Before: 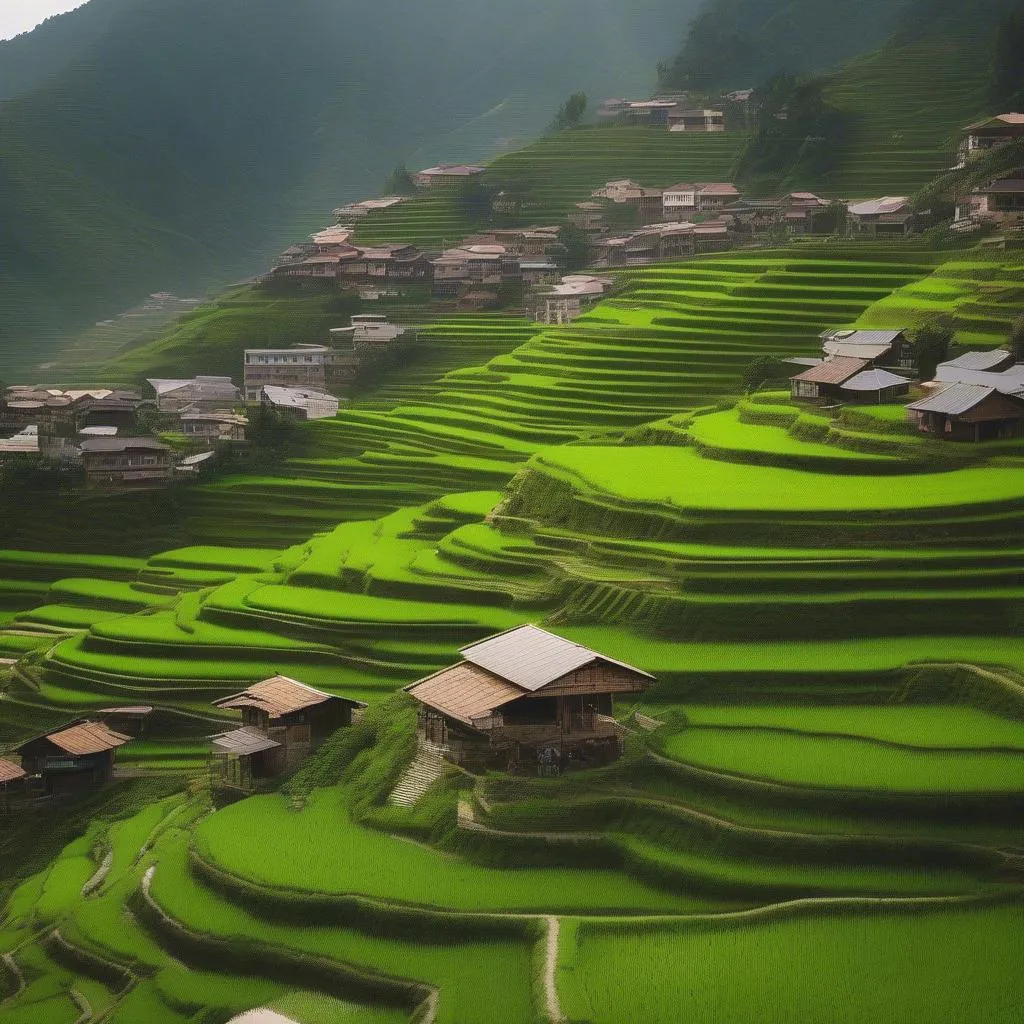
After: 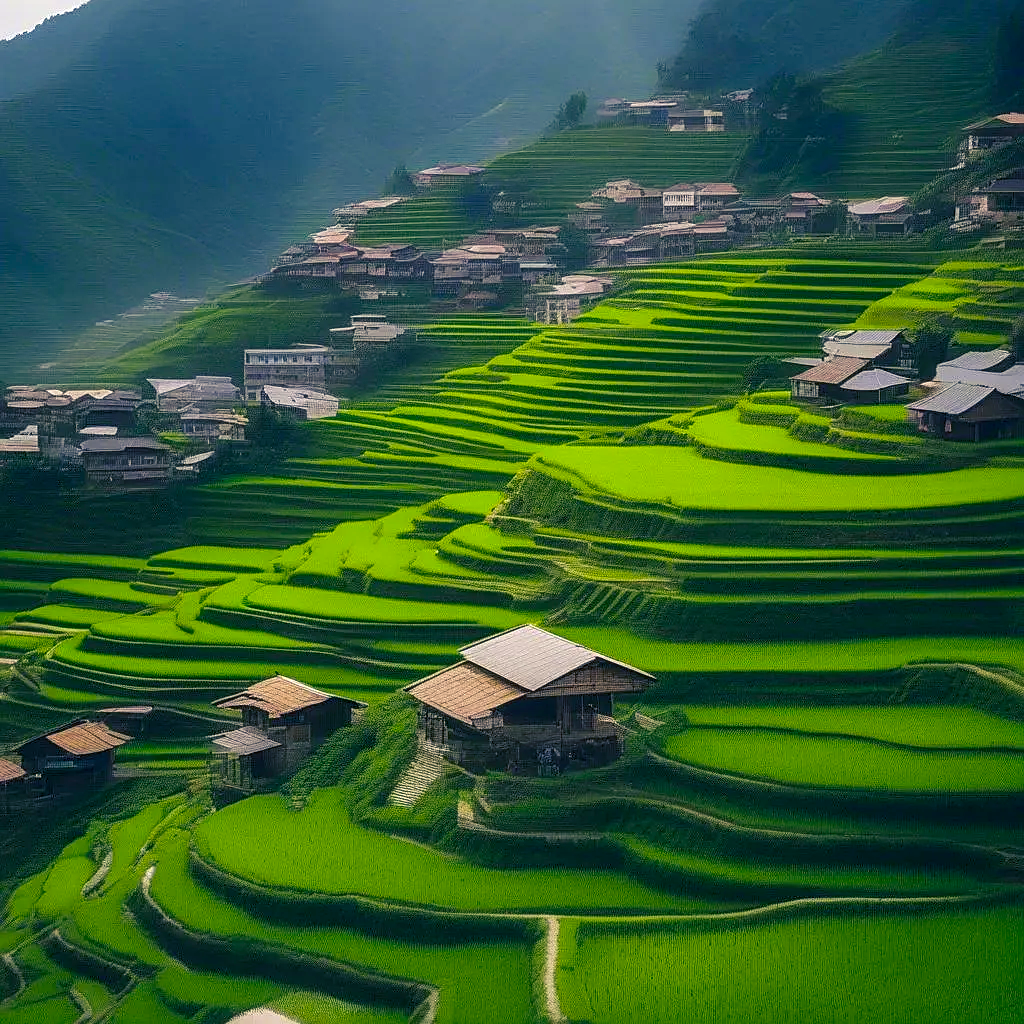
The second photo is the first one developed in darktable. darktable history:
color balance rgb: shadows lift › luminance -41.072%, shadows lift › chroma 14.267%, shadows lift › hue 257.14°, perceptual saturation grading › global saturation 30.743%, perceptual brilliance grading › global brilliance 2.826%, perceptual brilliance grading › highlights -2.634%, perceptual brilliance grading › shadows 3.666%
sharpen: on, module defaults
local contrast: on, module defaults
